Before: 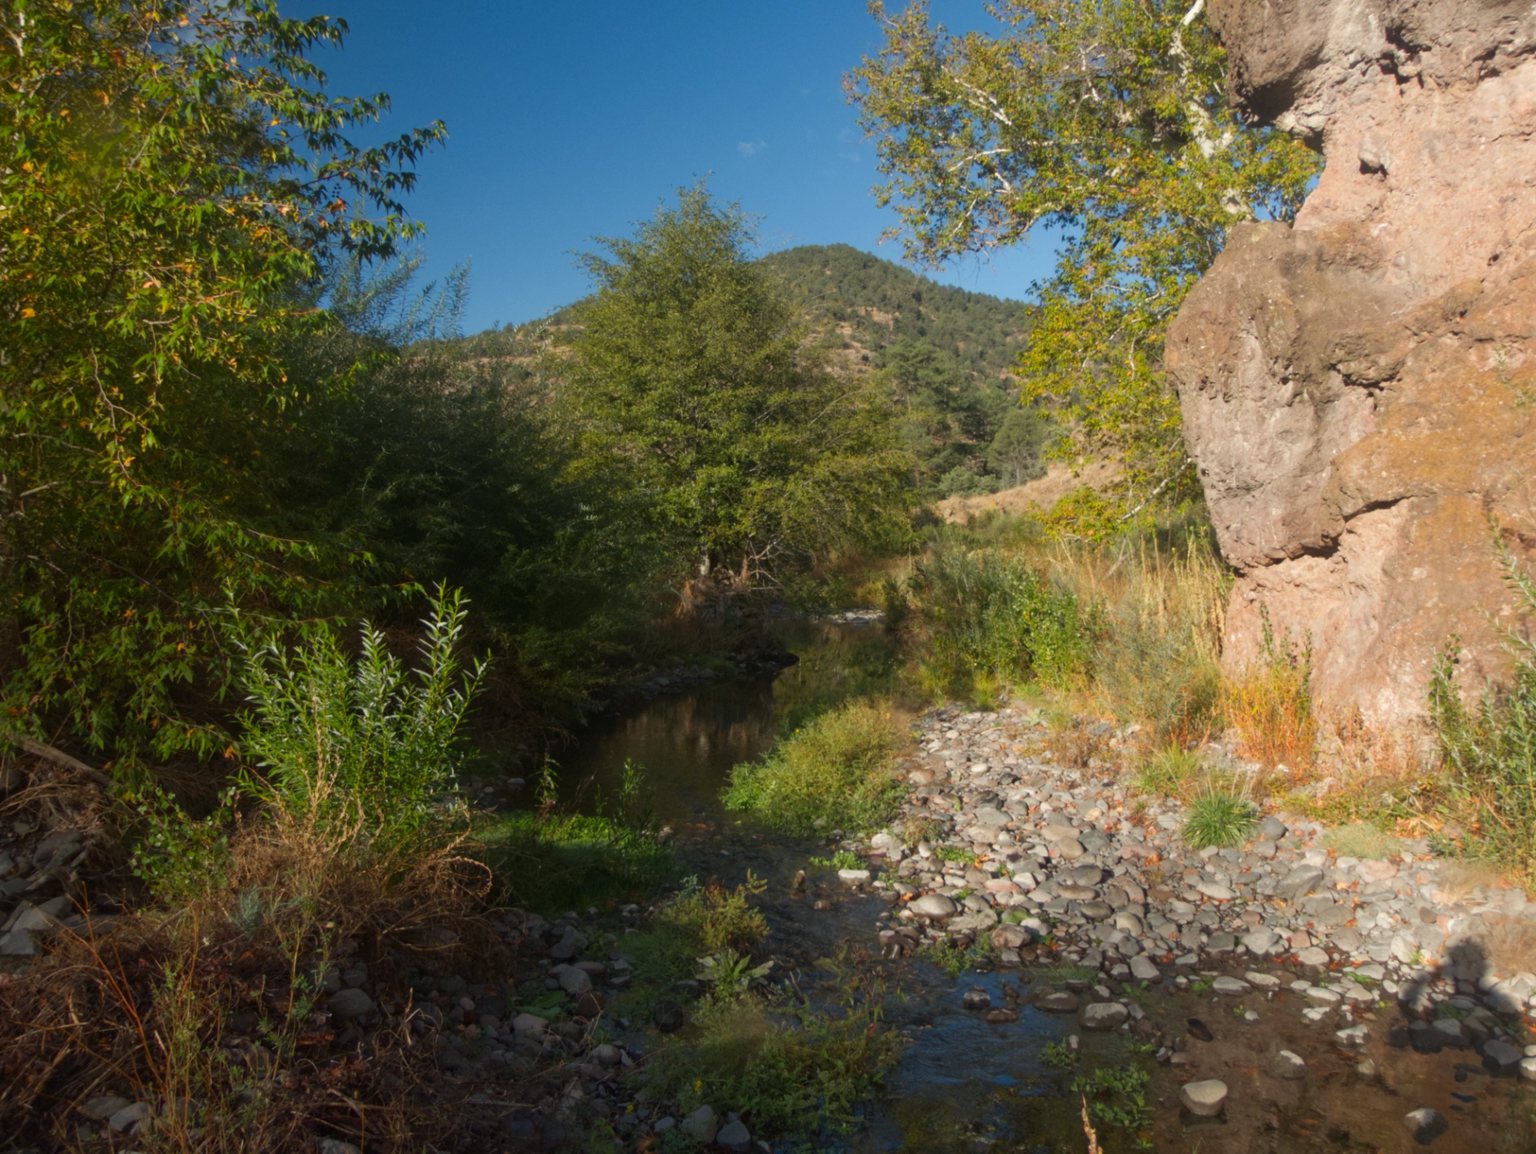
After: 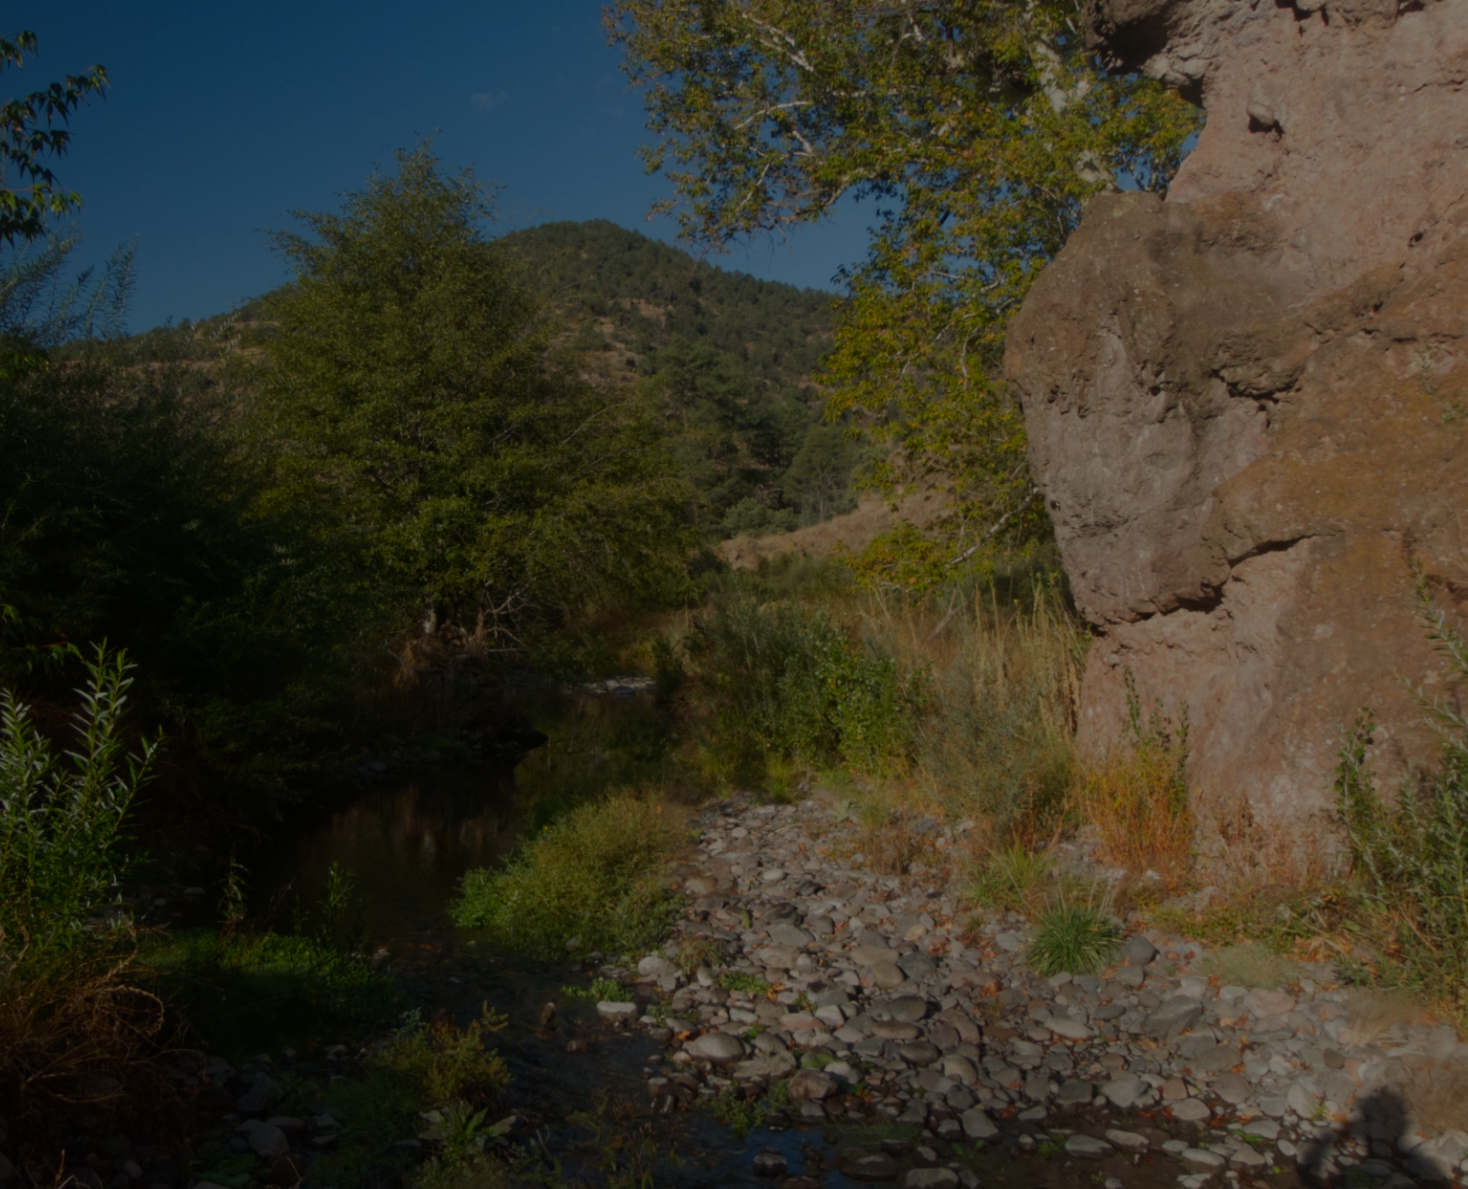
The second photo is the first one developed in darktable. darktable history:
exposure: exposure -1.93 EV, compensate exposure bias true, compensate highlight preservation false
crop: left 23.529%, top 5.923%, bottom 11.607%
shadows and highlights: shadows -20.1, white point adjustment -2, highlights -35.07
